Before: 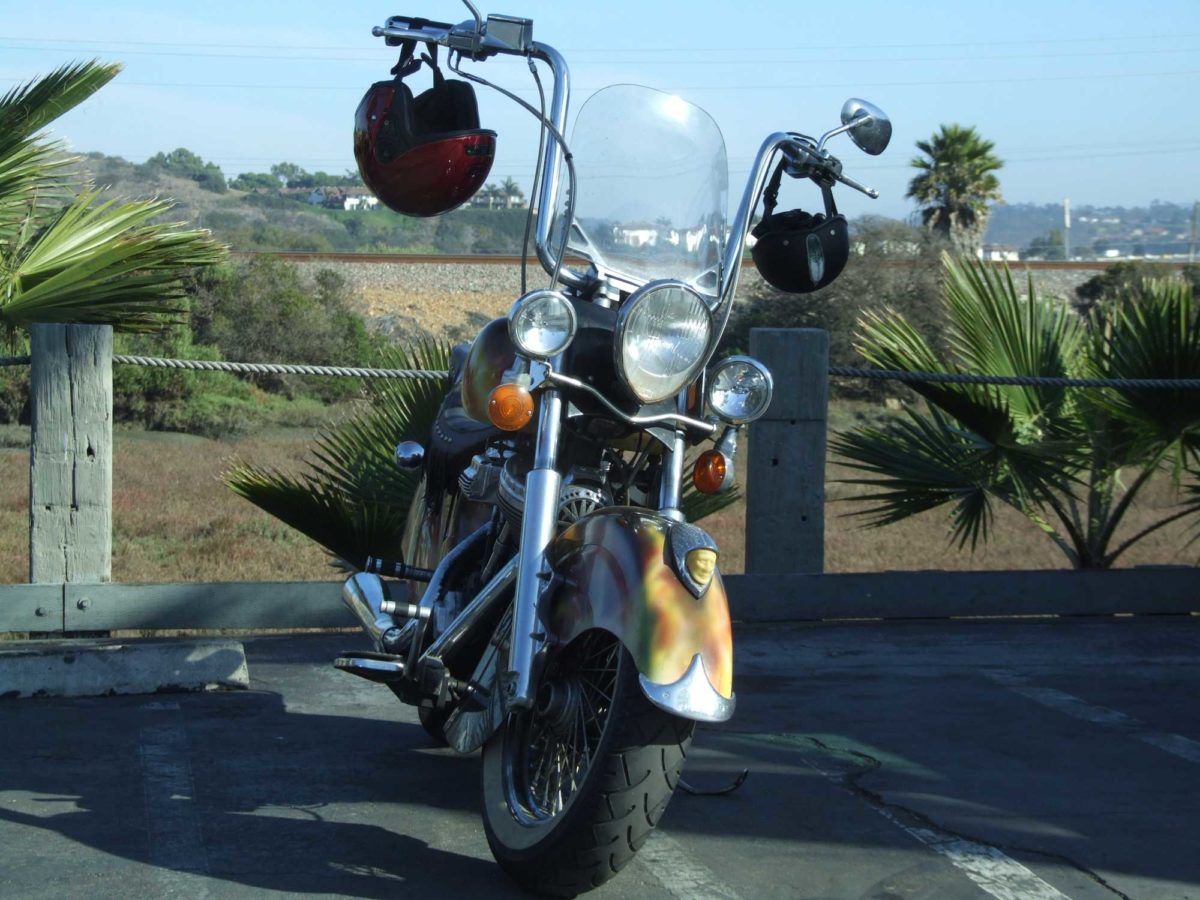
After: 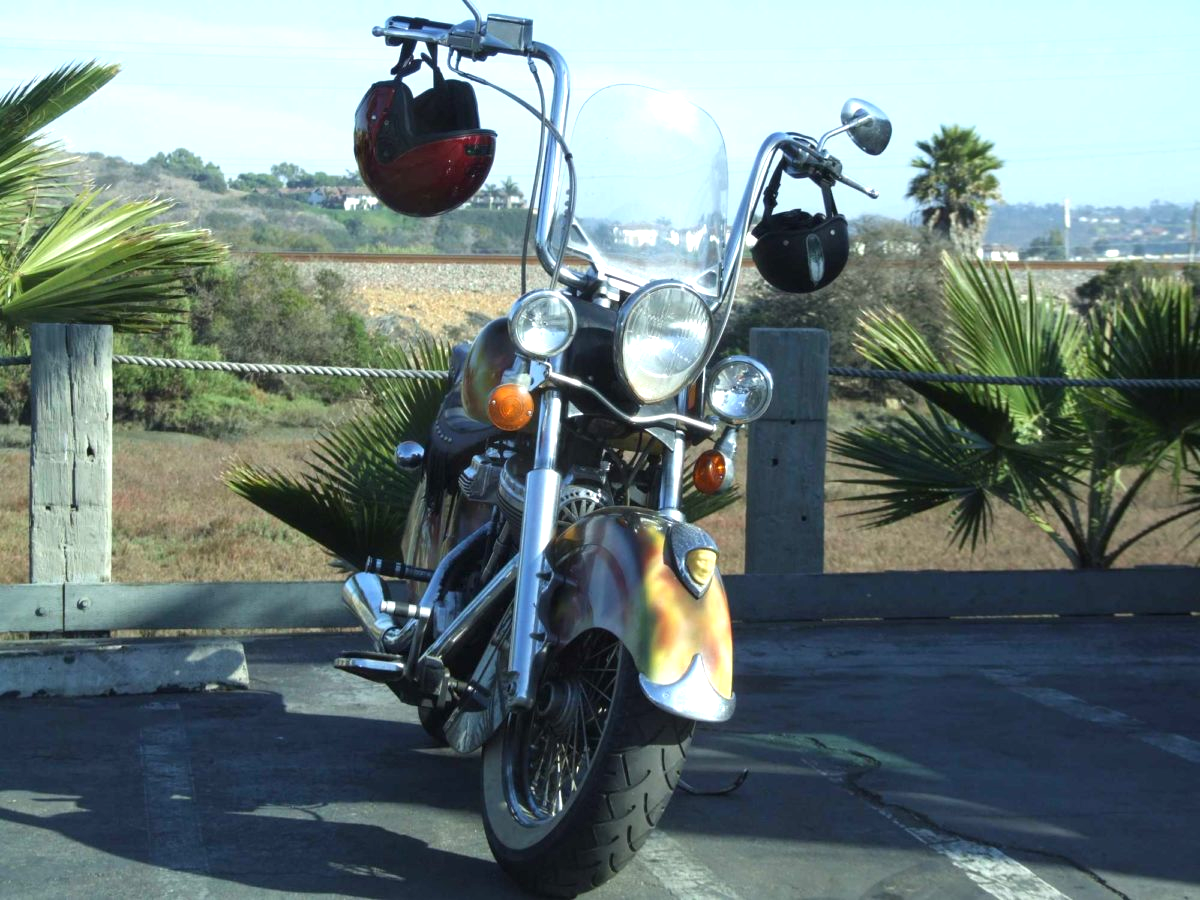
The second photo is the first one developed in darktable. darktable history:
exposure: exposure 0.66 EV, compensate highlight preservation false
